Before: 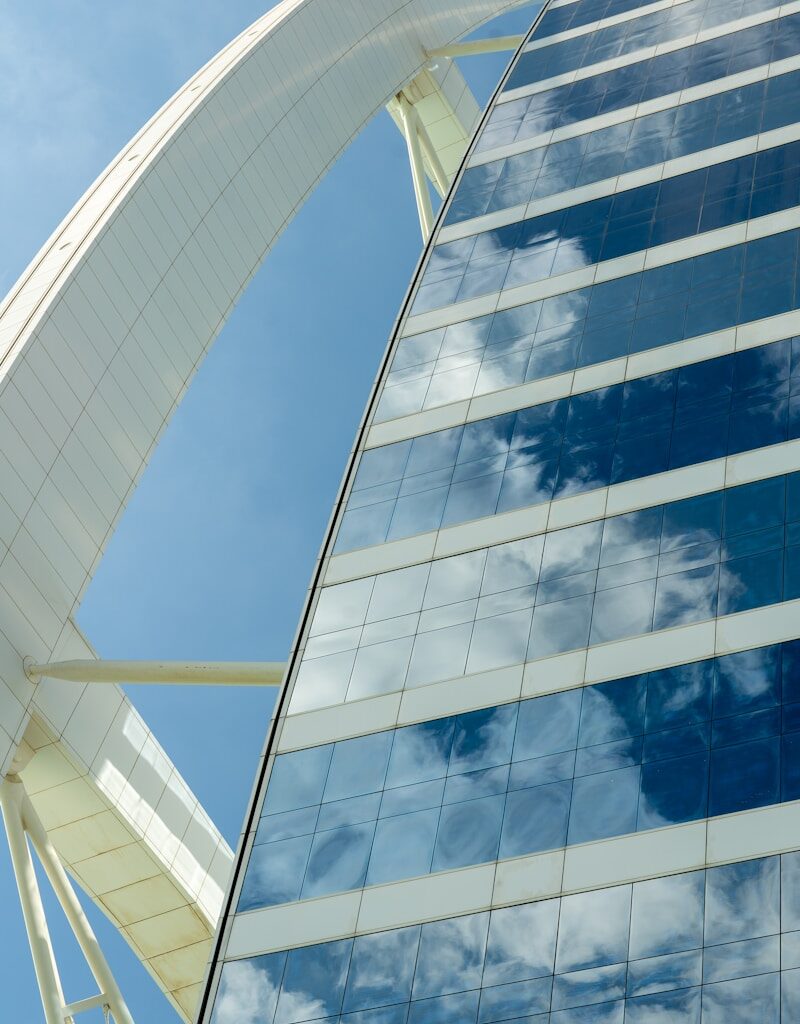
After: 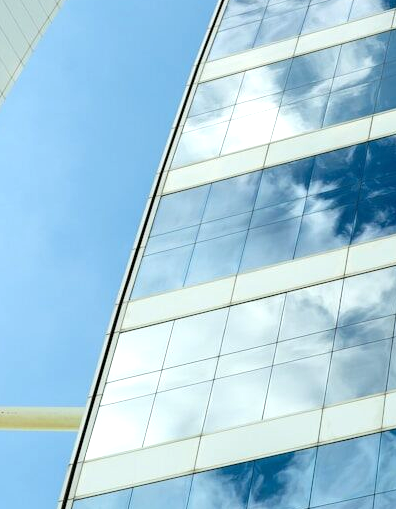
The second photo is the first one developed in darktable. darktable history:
exposure: exposure 0.722 EV, compensate highlight preservation false
crop: left 25.29%, top 24.998%, right 25.135%, bottom 25.248%
